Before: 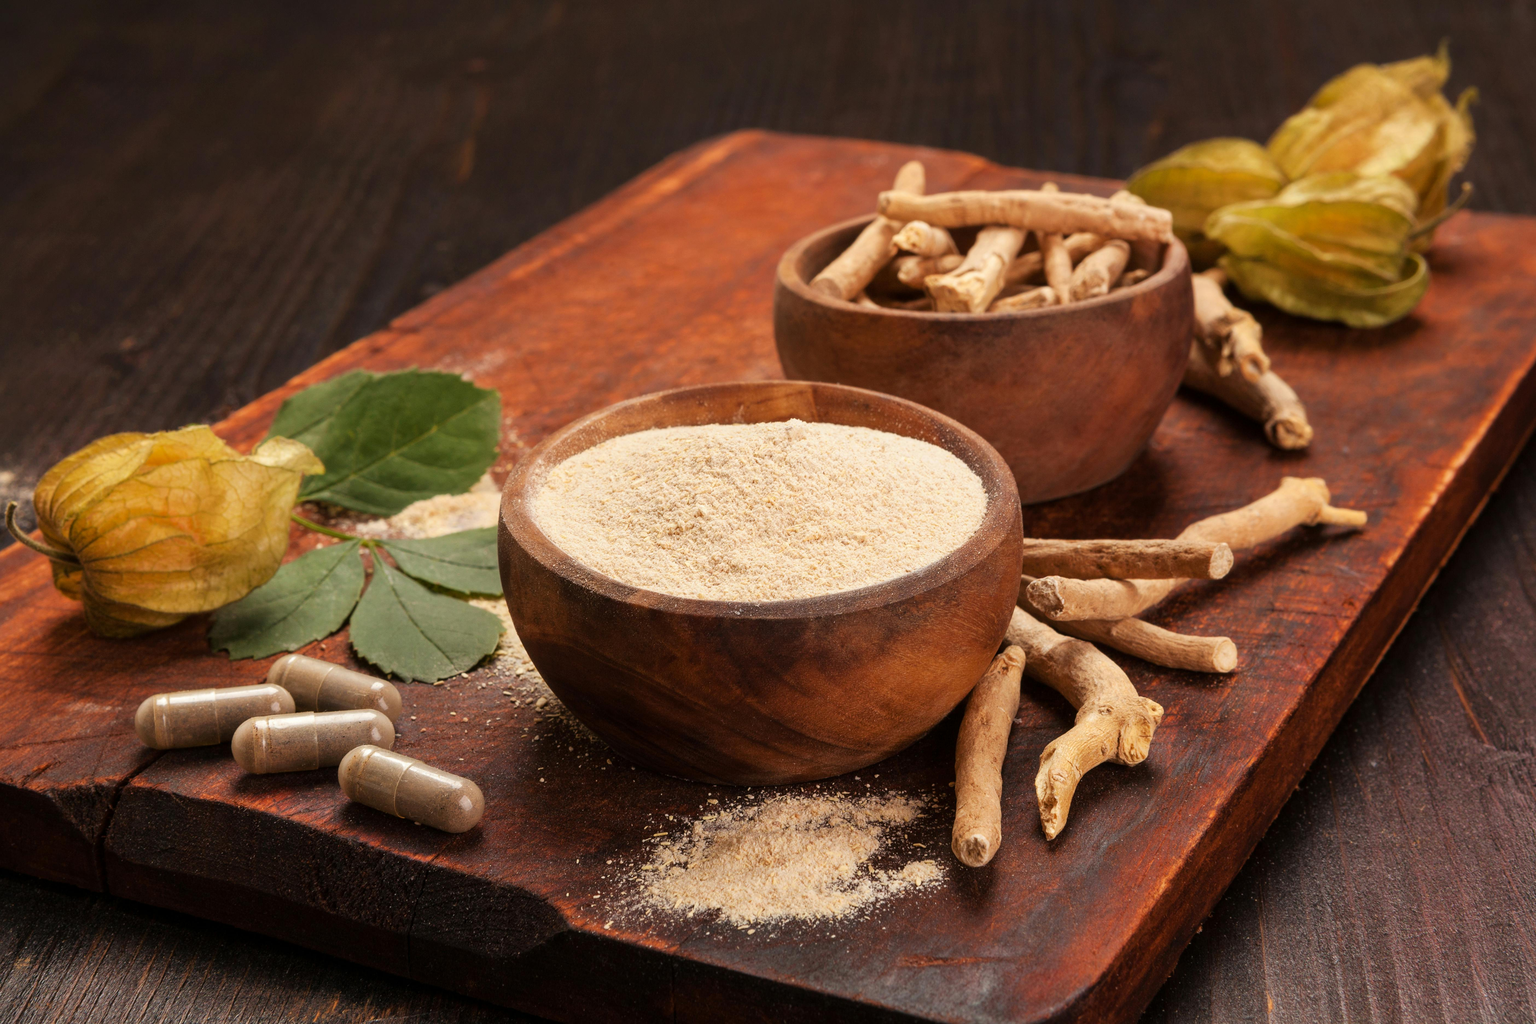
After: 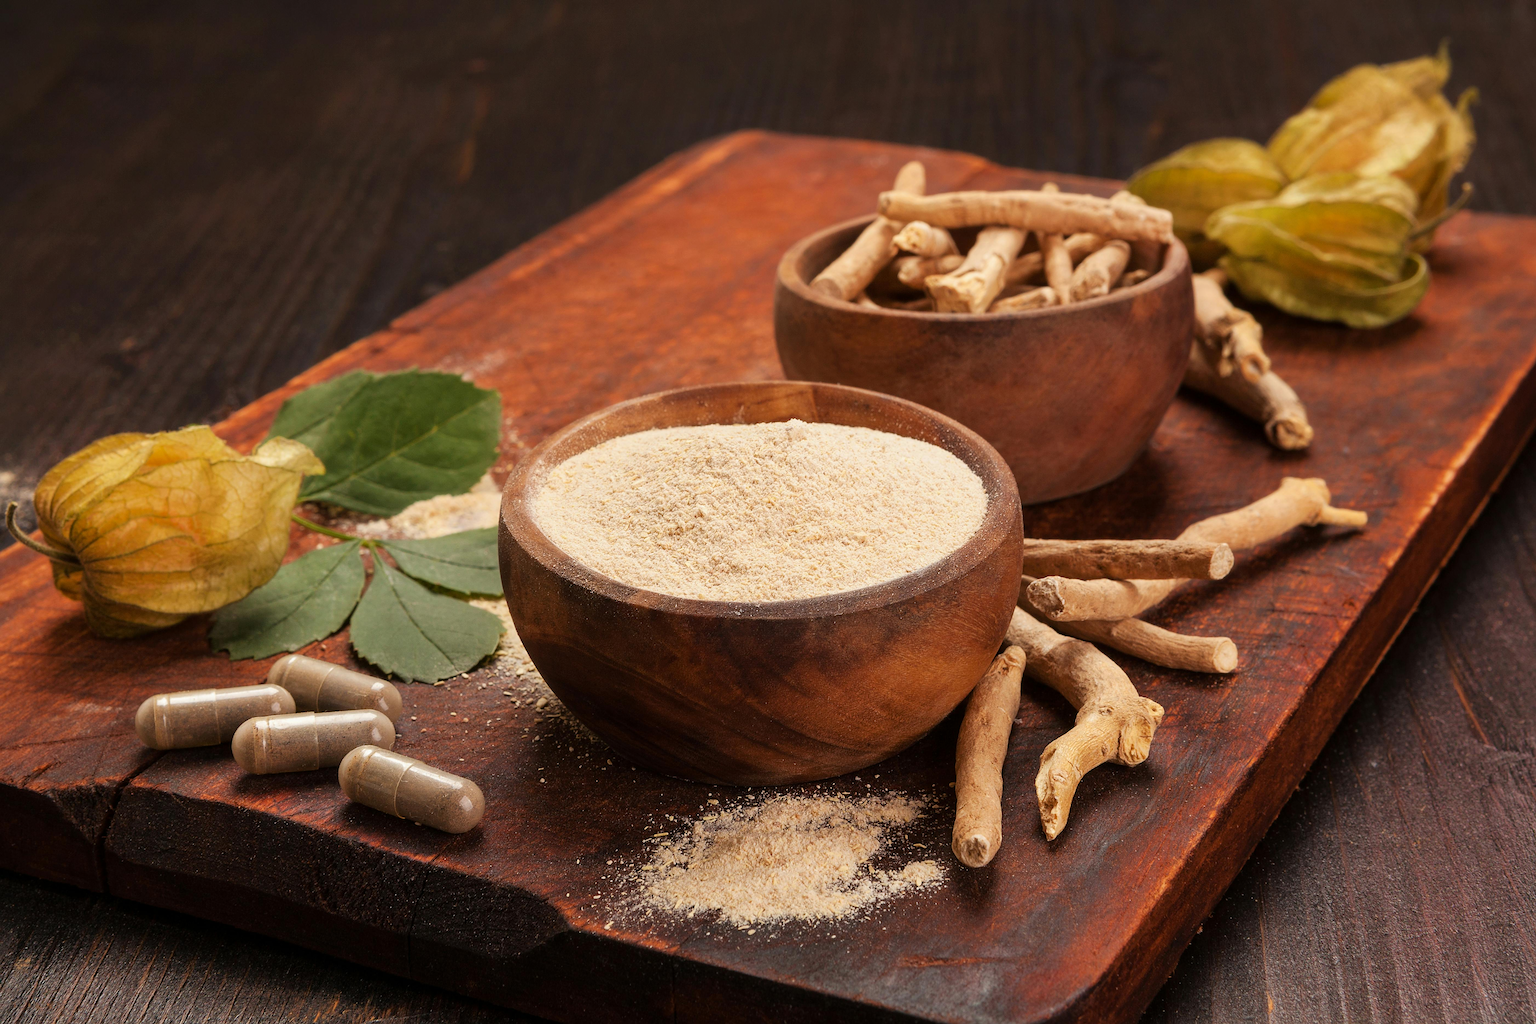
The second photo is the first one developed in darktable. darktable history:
exposure: exposure -0.05 EV
sharpen: on, module defaults
